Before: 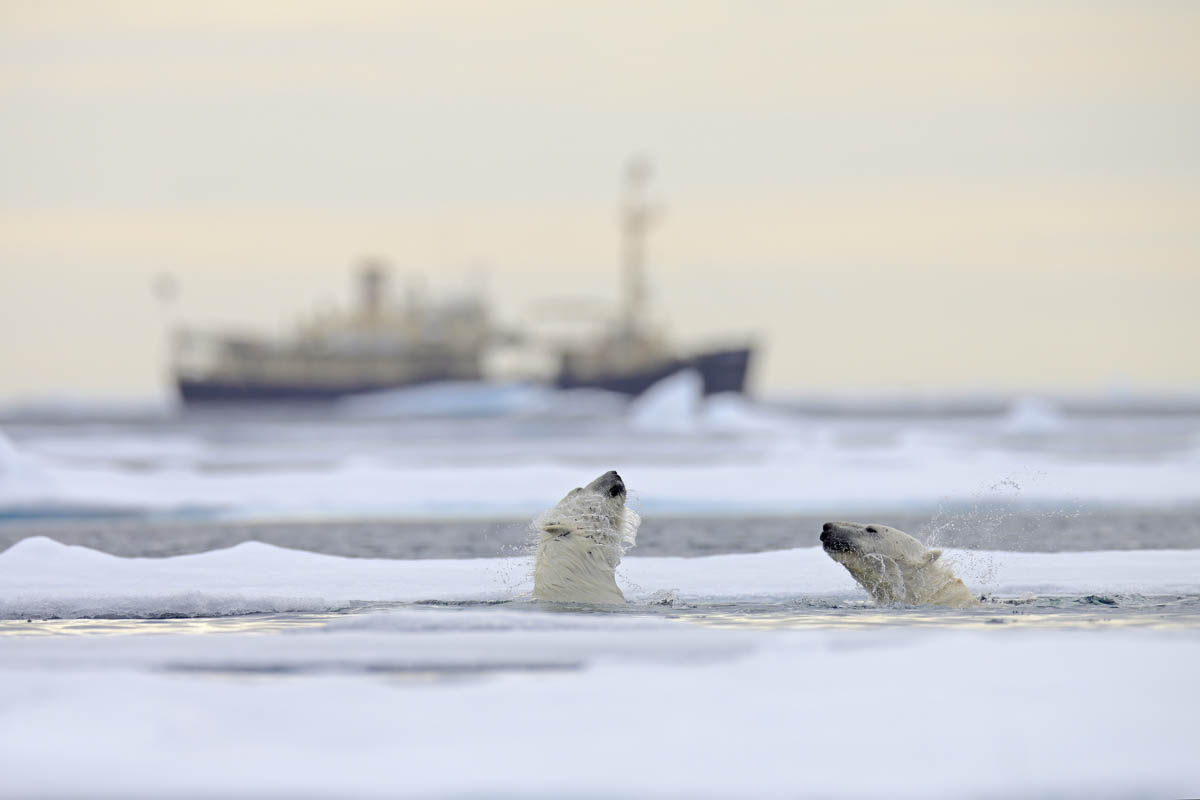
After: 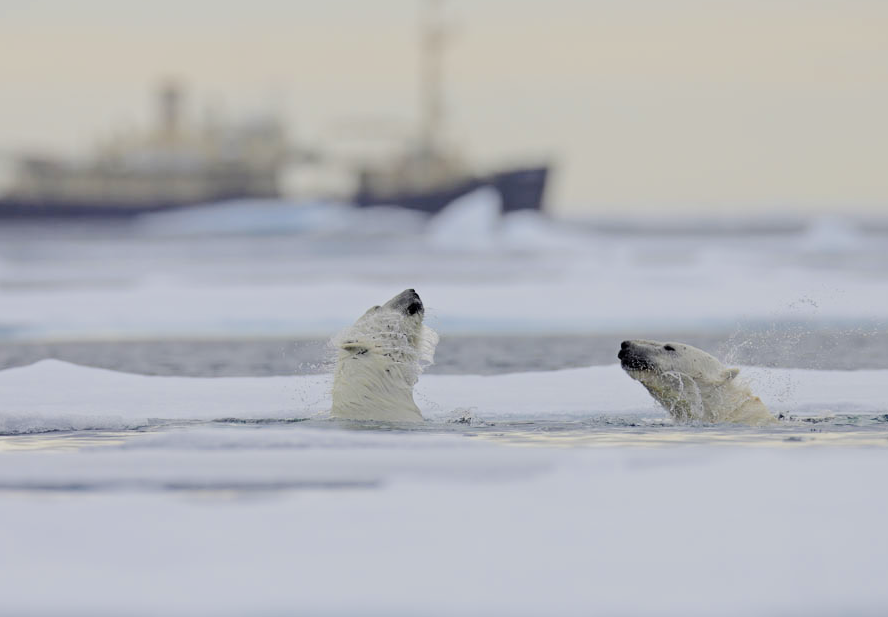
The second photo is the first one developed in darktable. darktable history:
crop: left 16.871%, top 22.857%, right 9.116%
filmic rgb: black relative exposure -16 EV, white relative exposure 4.97 EV, hardness 6.25
